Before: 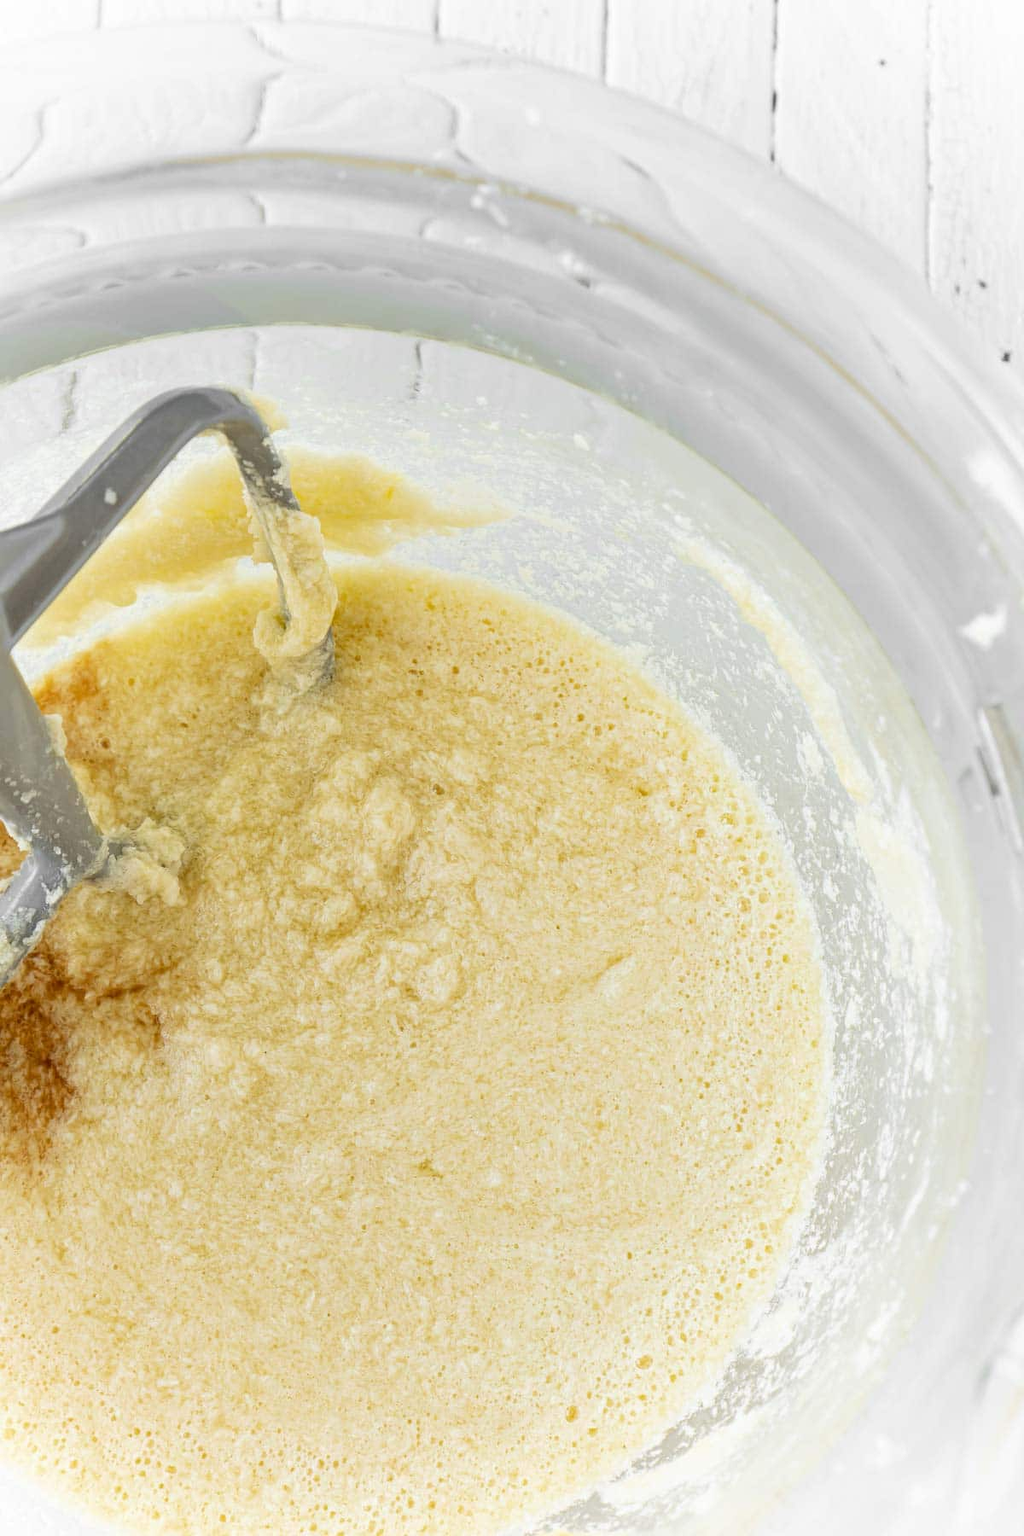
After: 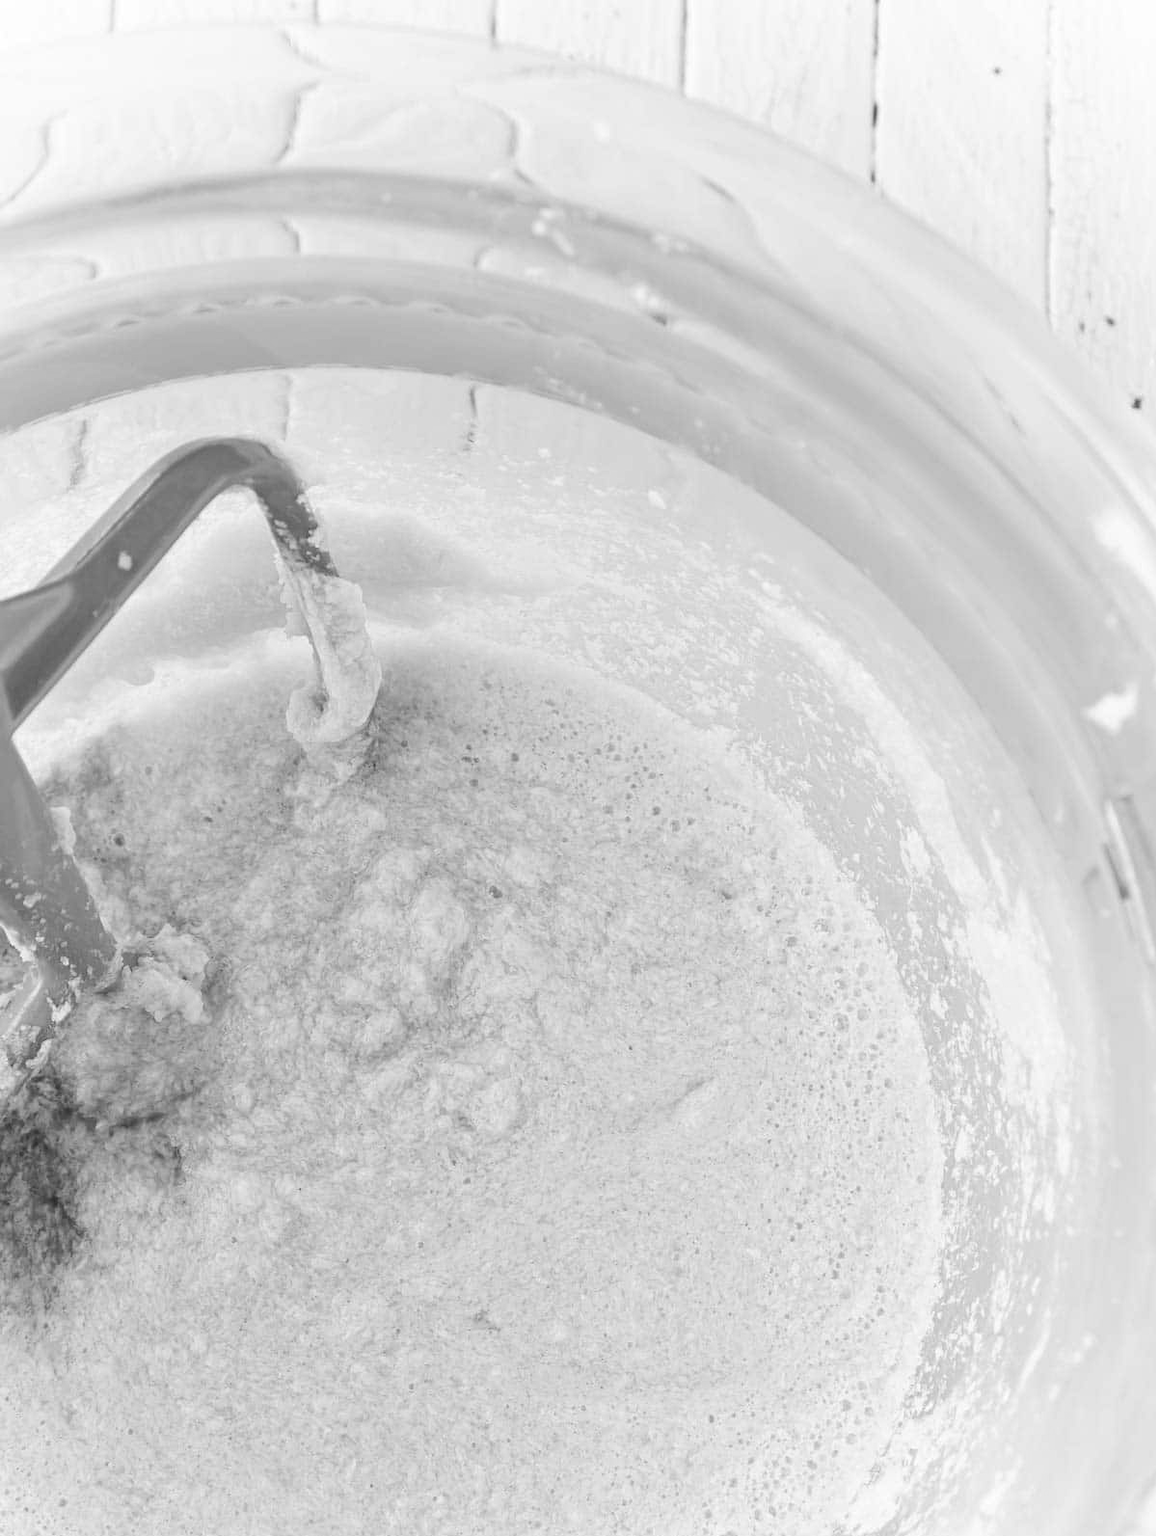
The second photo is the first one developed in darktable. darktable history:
monochrome: on, module defaults
tone equalizer: on, module defaults
crop and rotate: top 0%, bottom 11.49%
